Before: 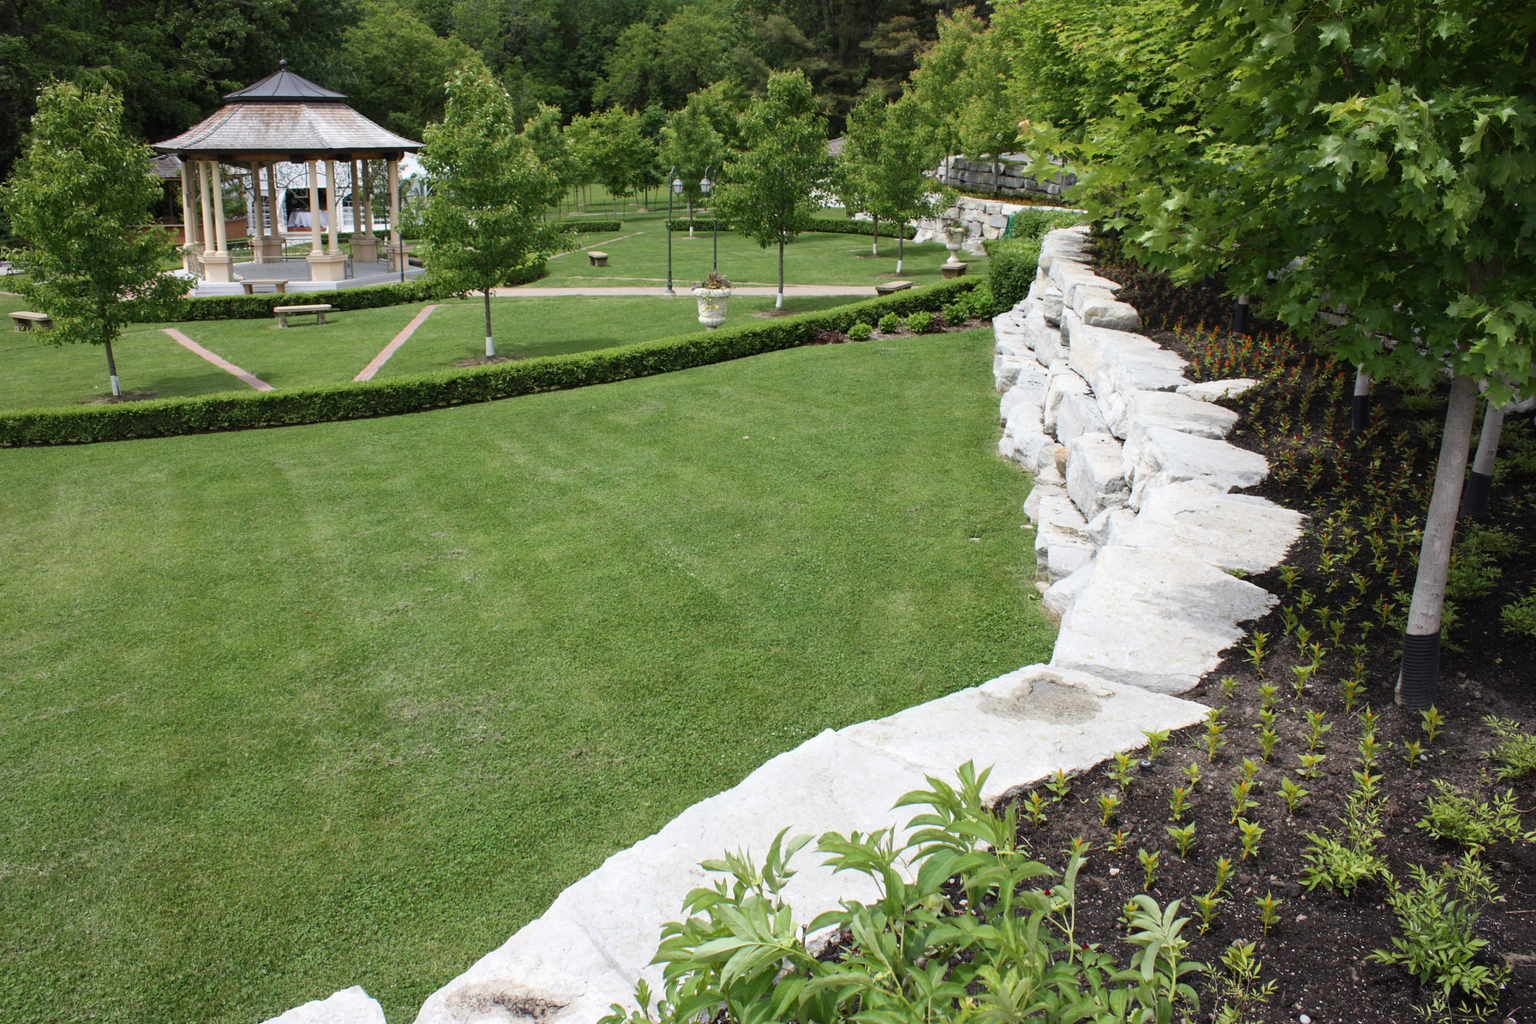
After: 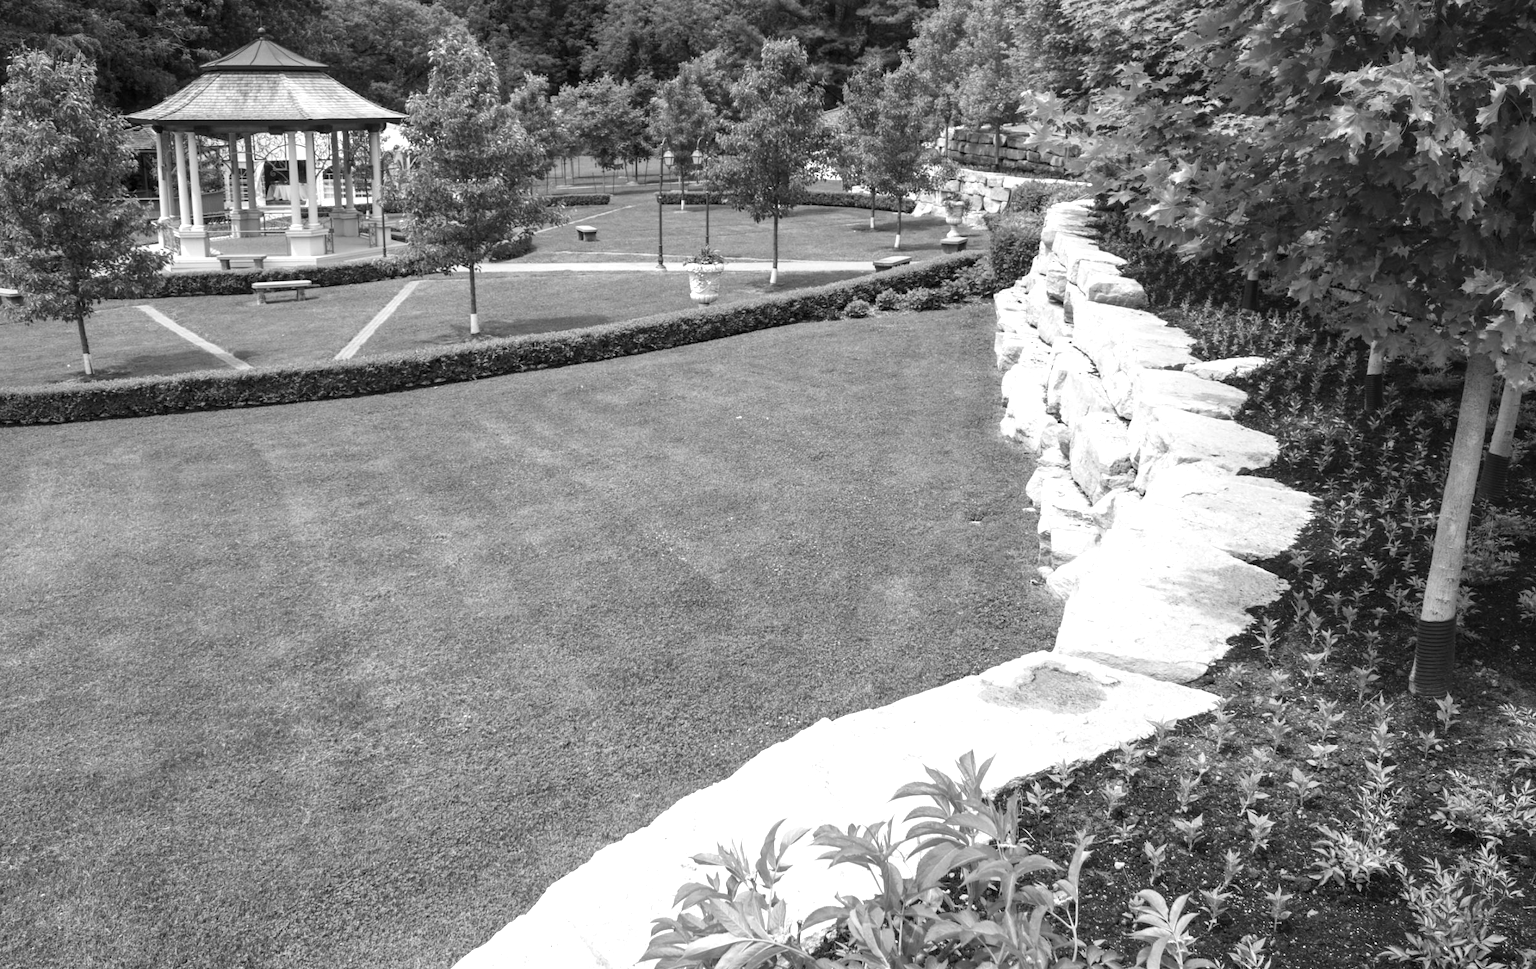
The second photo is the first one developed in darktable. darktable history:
exposure: black level correction 0, exposure 0.68 EV, compensate exposure bias true, compensate highlight preservation false
crop: left 1.964%, top 3.251%, right 1.122%, bottom 4.933%
local contrast: on, module defaults
monochrome: a 26.22, b 42.67, size 0.8
